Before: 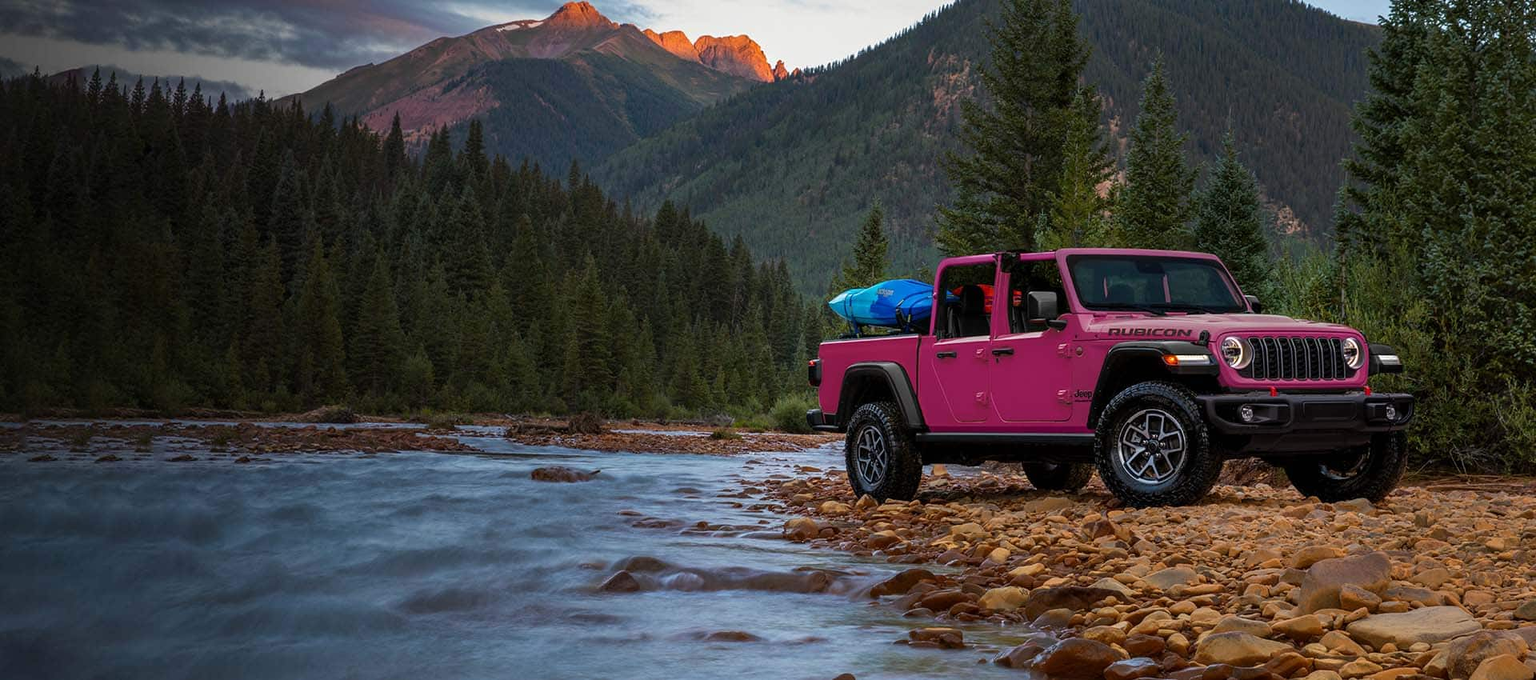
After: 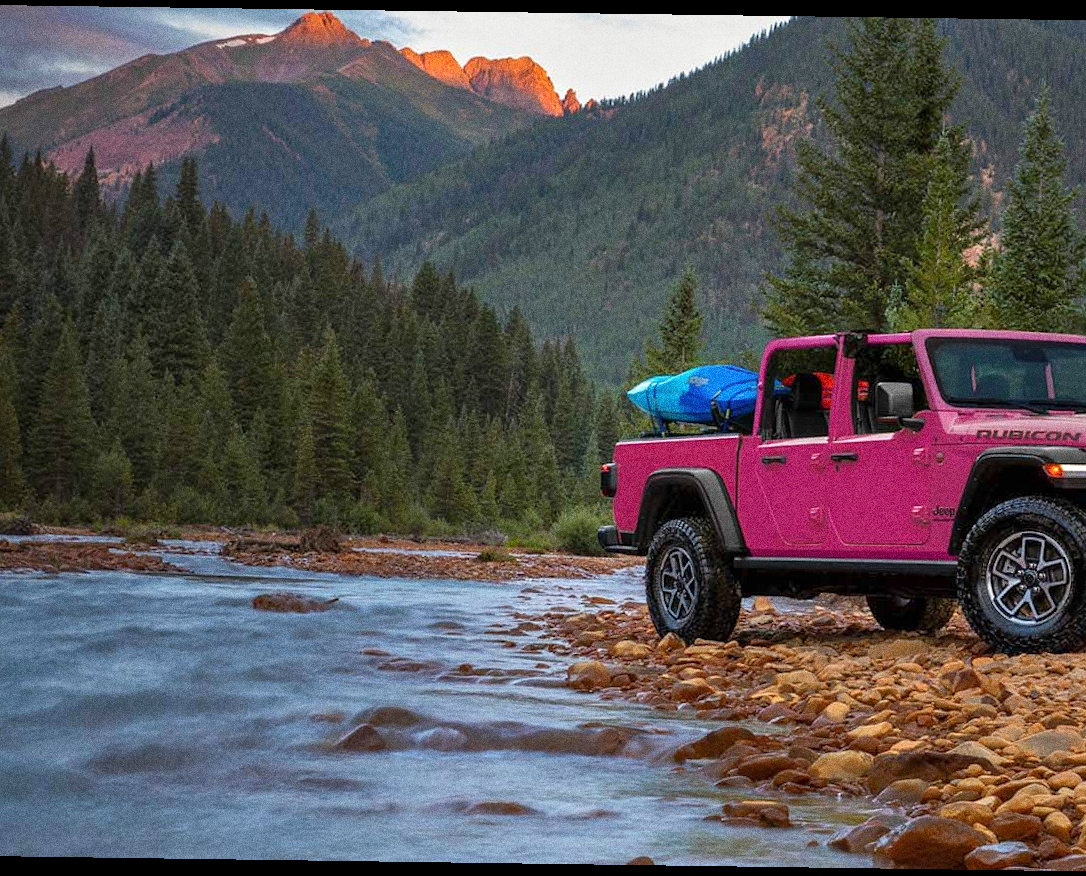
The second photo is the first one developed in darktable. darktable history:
crop: left 21.496%, right 22.254%
rotate and perspective: rotation 0.8°, automatic cropping off
grain: coarseness 0.09 ISO, strength 40%
tone equalizer: -8 EV 1 EV, -7 EV 1 EV, -6 EV 1 EV, -5 EV 1 EV, -4 EV 1 EV, -3 EV 0.75 EV, -2 EV 0.5 EV, -1 EV 0.25 EV
